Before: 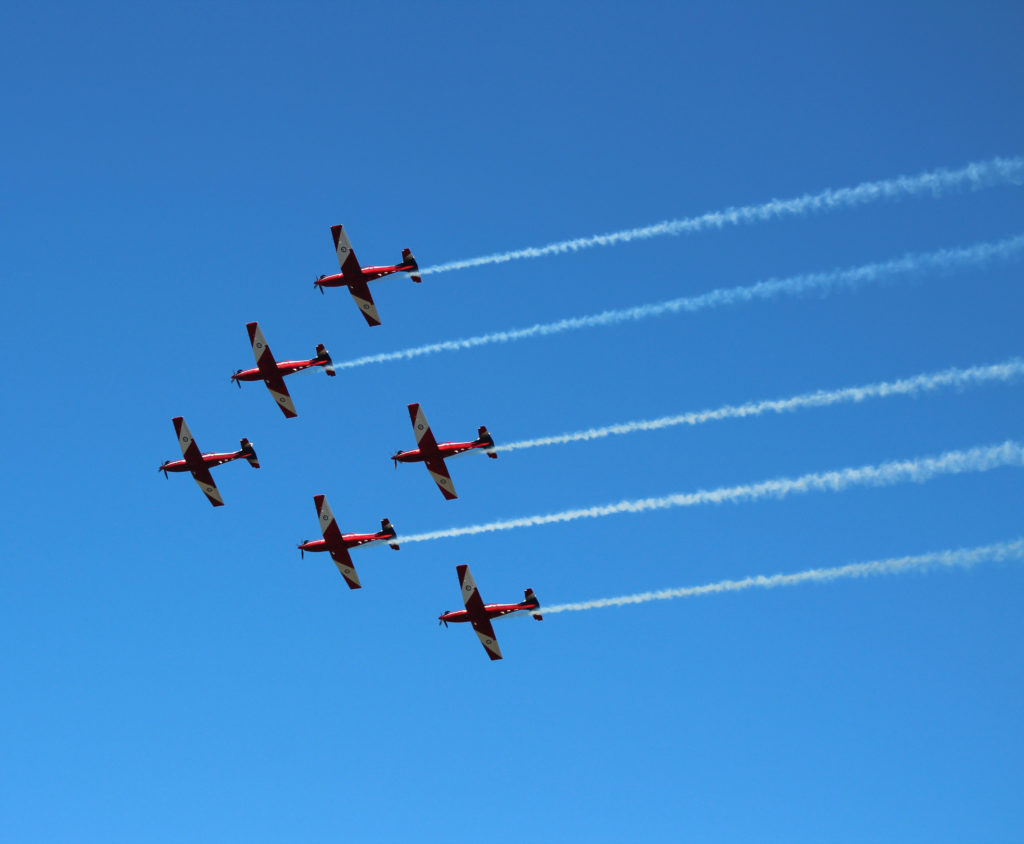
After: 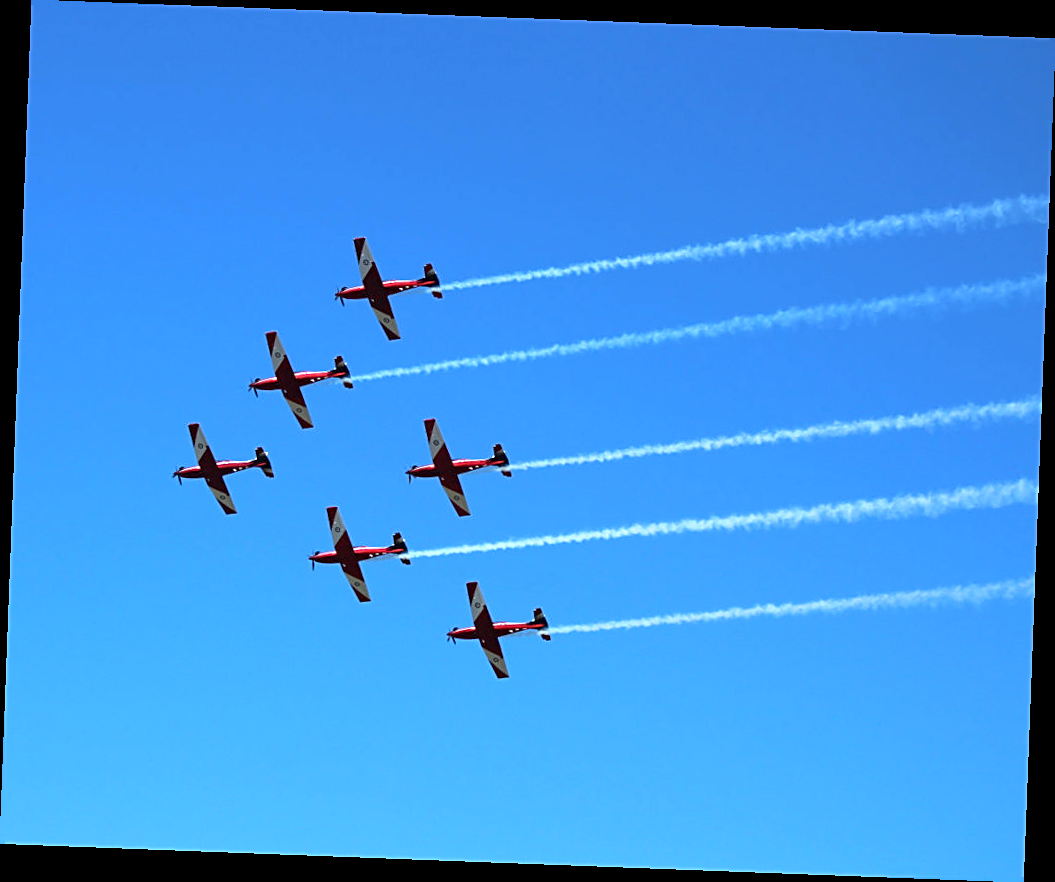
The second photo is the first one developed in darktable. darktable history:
white balance: red 0.924, blue 1.095
rotate and perspective: rotation 2.17°, automatic cropping off
sharpen: on, module defaults
exposure: black level correction 0.001, exposure 0.5 EV, compensate exposure bias true, compensate highlight preservation false
